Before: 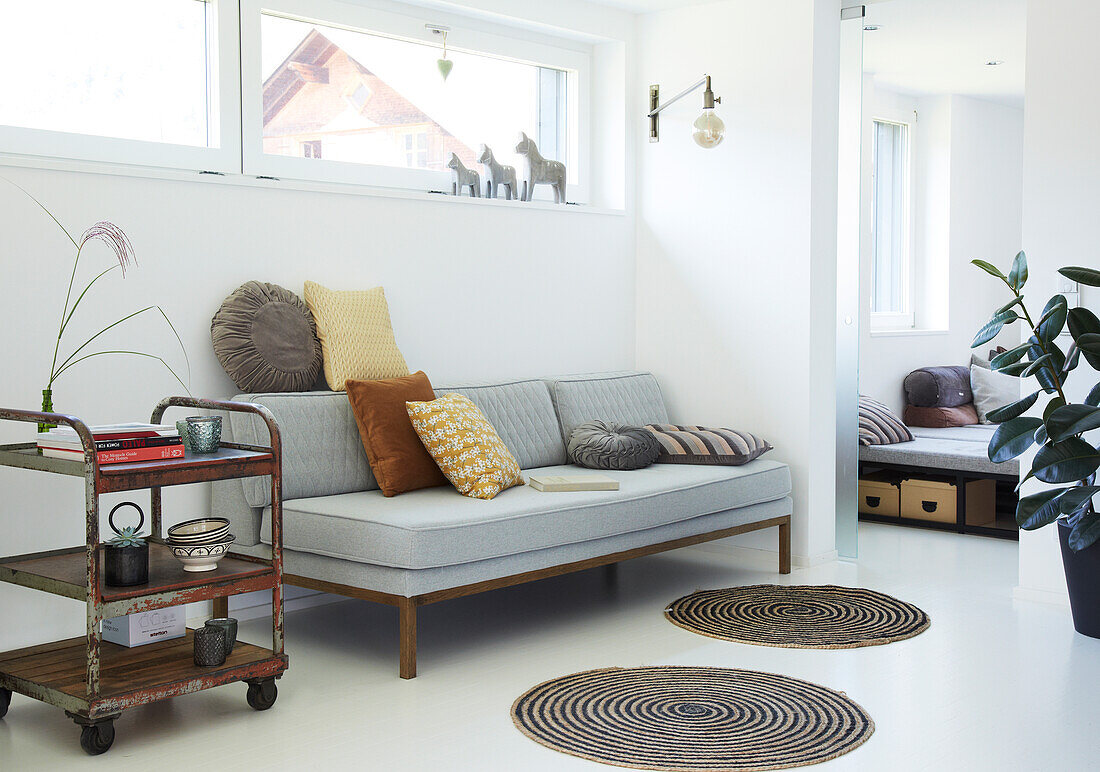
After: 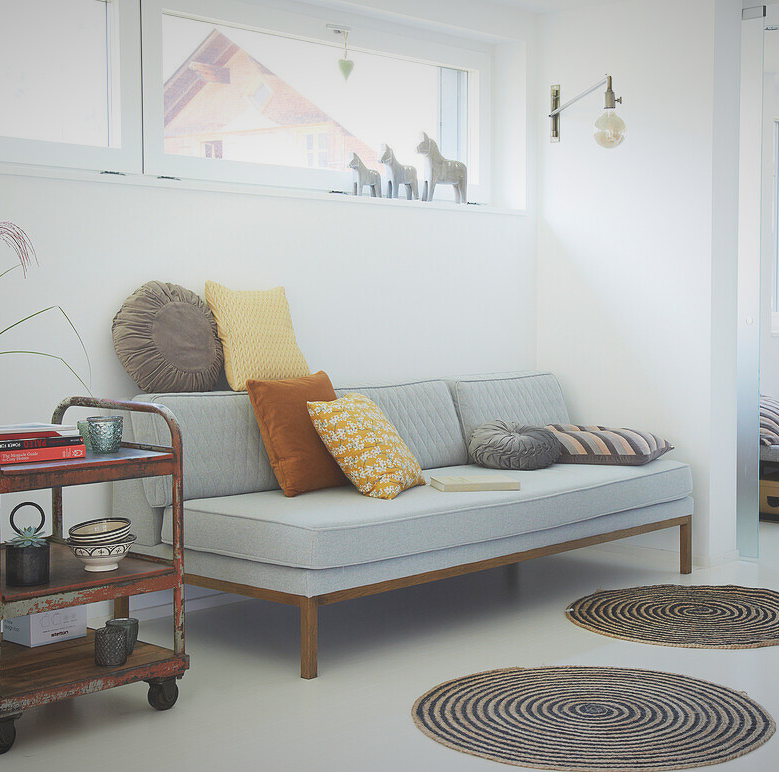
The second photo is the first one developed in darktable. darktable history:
crop and rotate: left 9.085%, right 20.068%
vignetting: fall-off radius 98.88%, brightness -0.466, saturation -0.309, width/height ratio 1.343
local contrast: detail 69%
